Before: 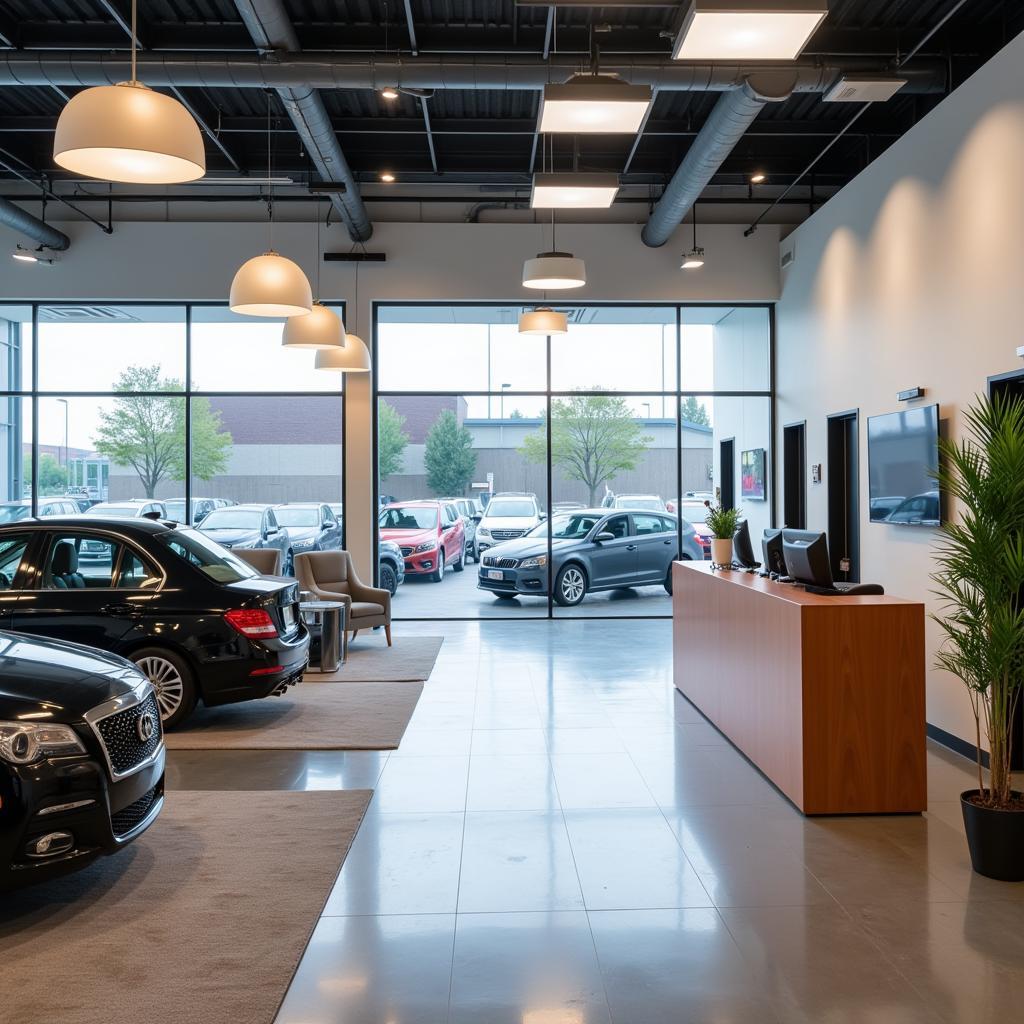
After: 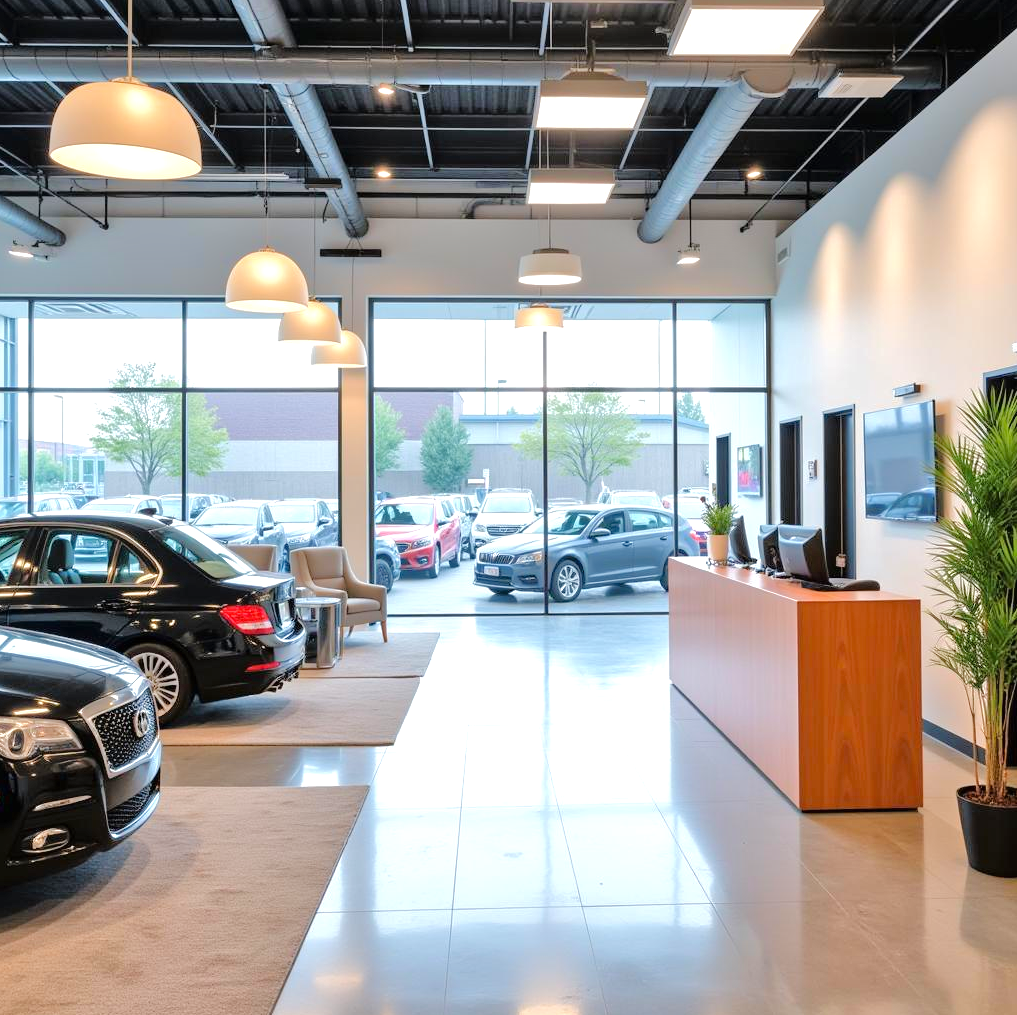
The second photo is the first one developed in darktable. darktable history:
exposure: black level correction 0, exposure 0.5 EV, compensate highlight preservation false
base curve: curves: ch0 [(0, 0) (0.262, 0.32) (0.722, 0.705) (1, 1)]
tone equalizer: -7 EV 0.15 EV, -6 EV 0.6 EV, -5 EV 1.15 EV, -4 EV 1.33 EV, -3 EV 1.15 EV, -2 EV 0.6 EV, -1 EV 0.15 EV, mask exposure compensation -0.5 EV
crop: left 0.434%, top 0.485%, right 0.244%, bottom 0.386%
